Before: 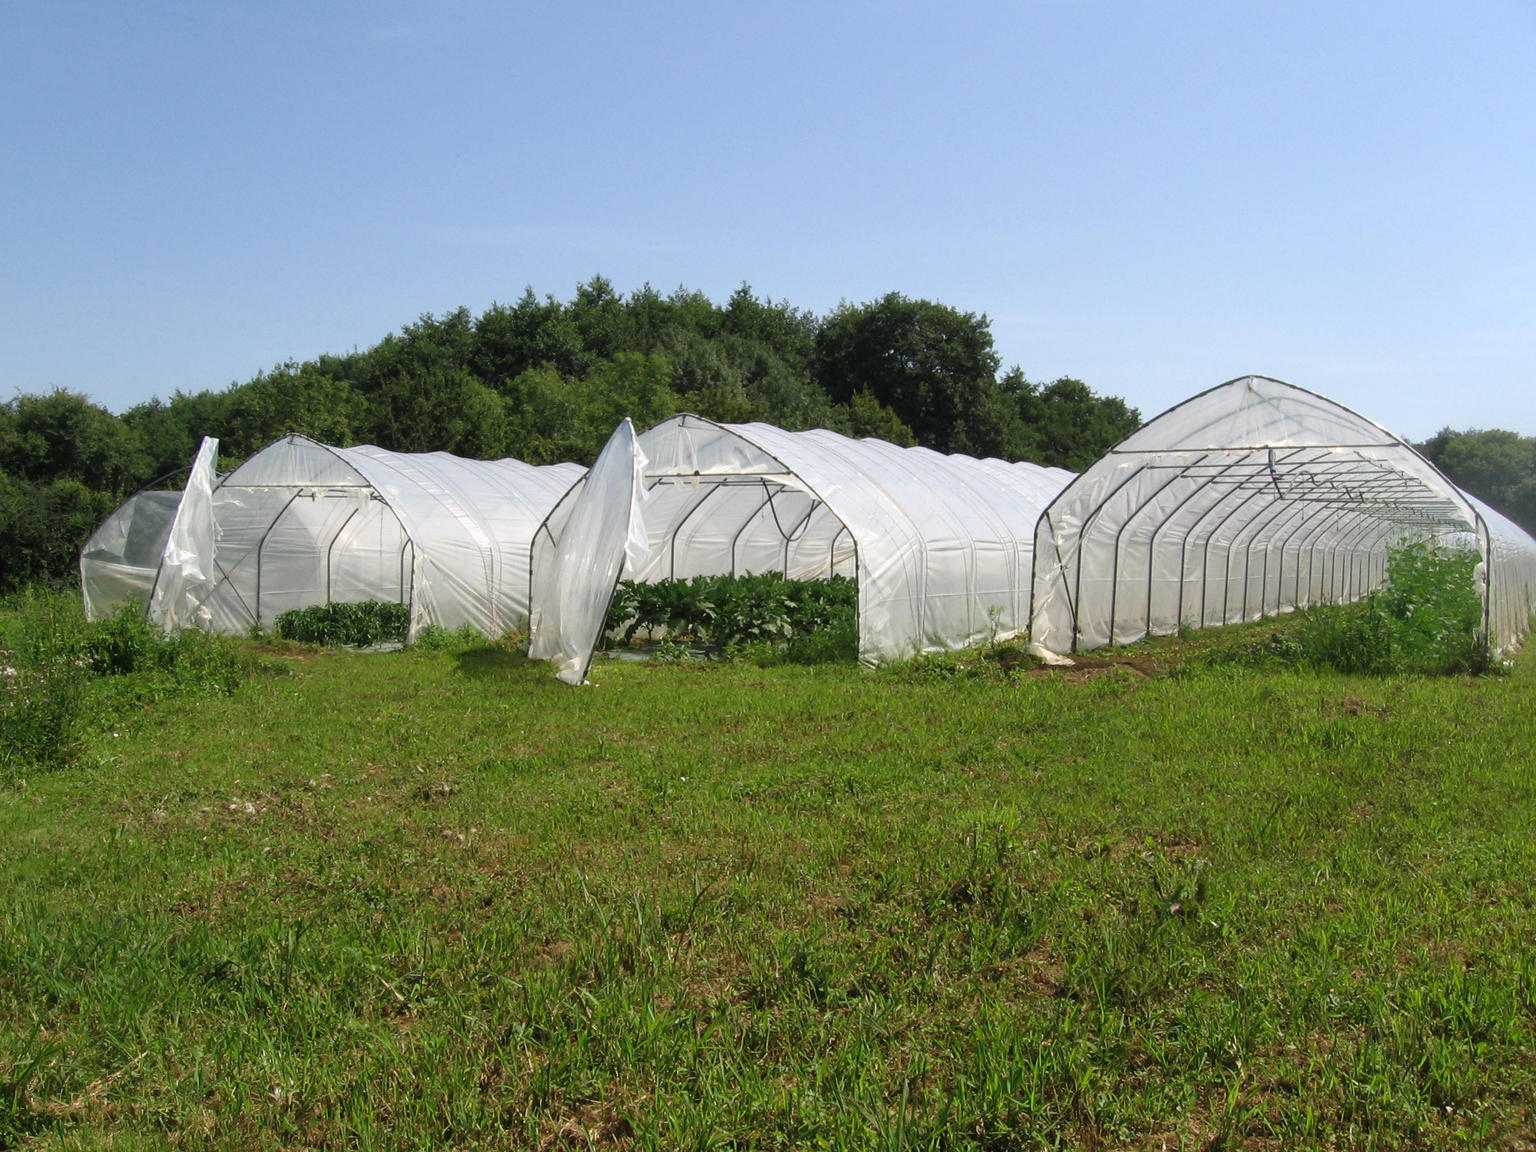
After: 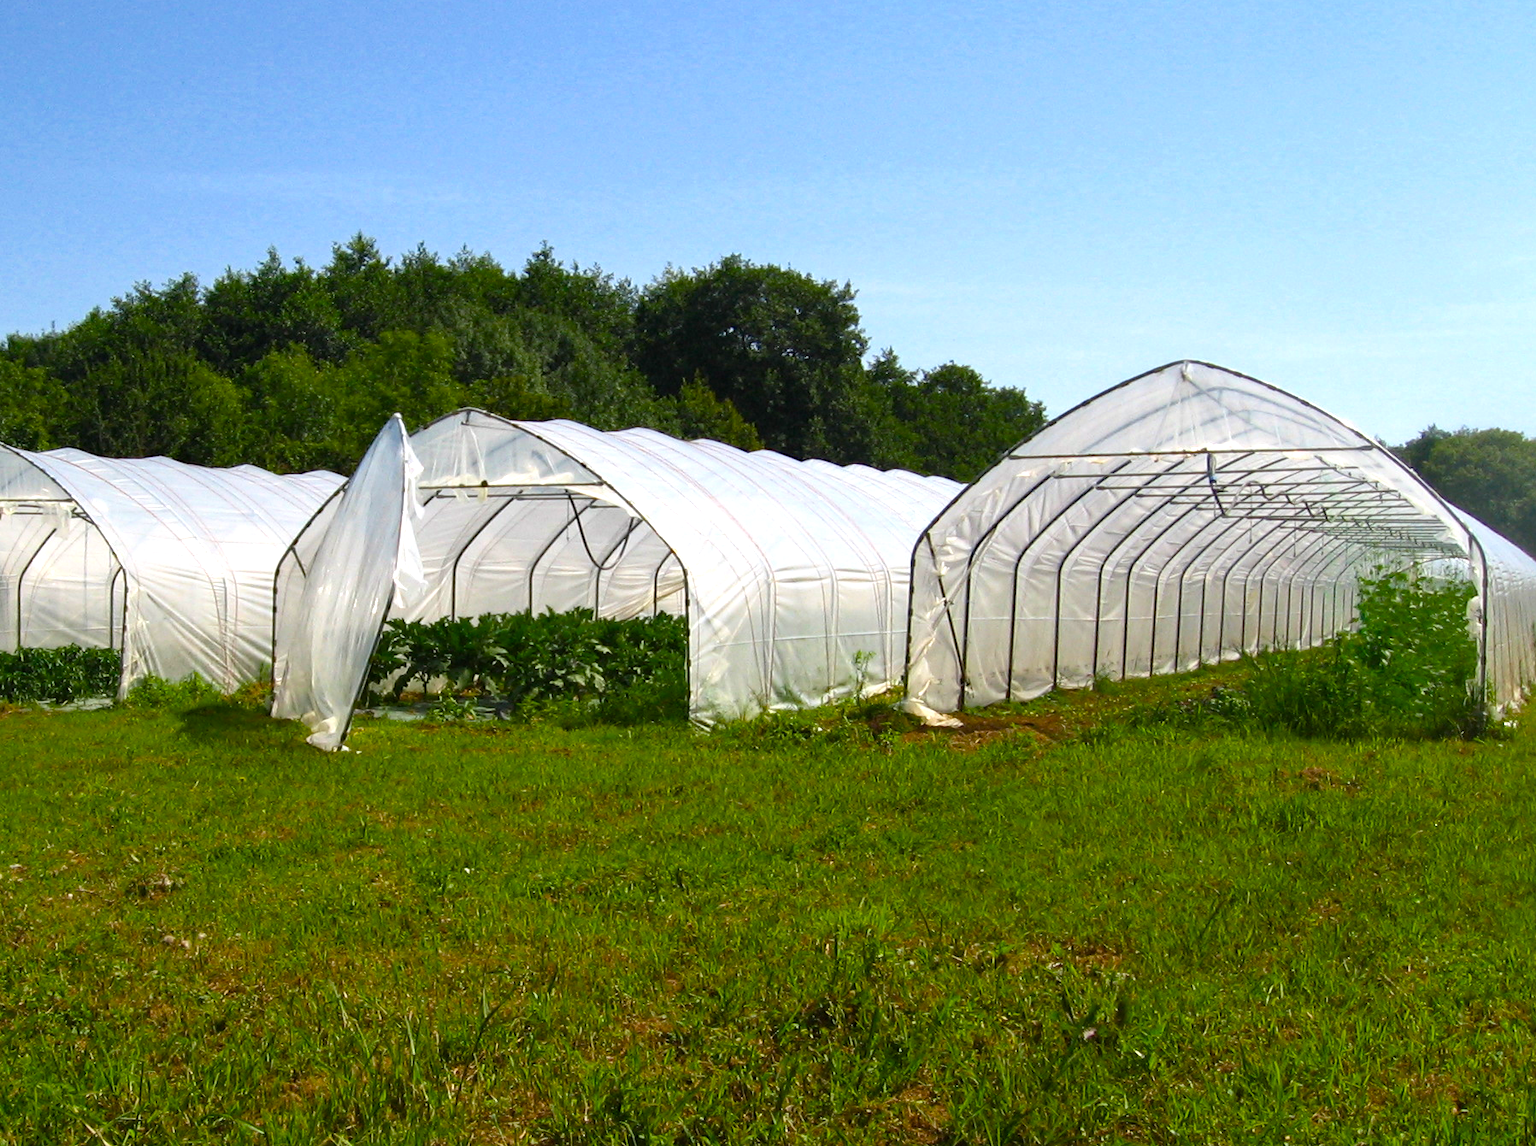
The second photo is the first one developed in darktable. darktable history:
crop and rotate: left 20.449%, top 7.915%, right 0.426%, bottom 13.357%
exposure: exposure 0.248 EV, compensate exposure bias true, compensate highlight preservation false
haze removal: compatibility mode true, adaptive false
color balance rgb: perceptual saturation grading › global saturation 24.911%, perceptual brilliance grading › highlights 5.709%, perceptual brilliance grading › shadows -10.186%, global vibrance 16.041%, saturation formula JzAzBz (2021)
